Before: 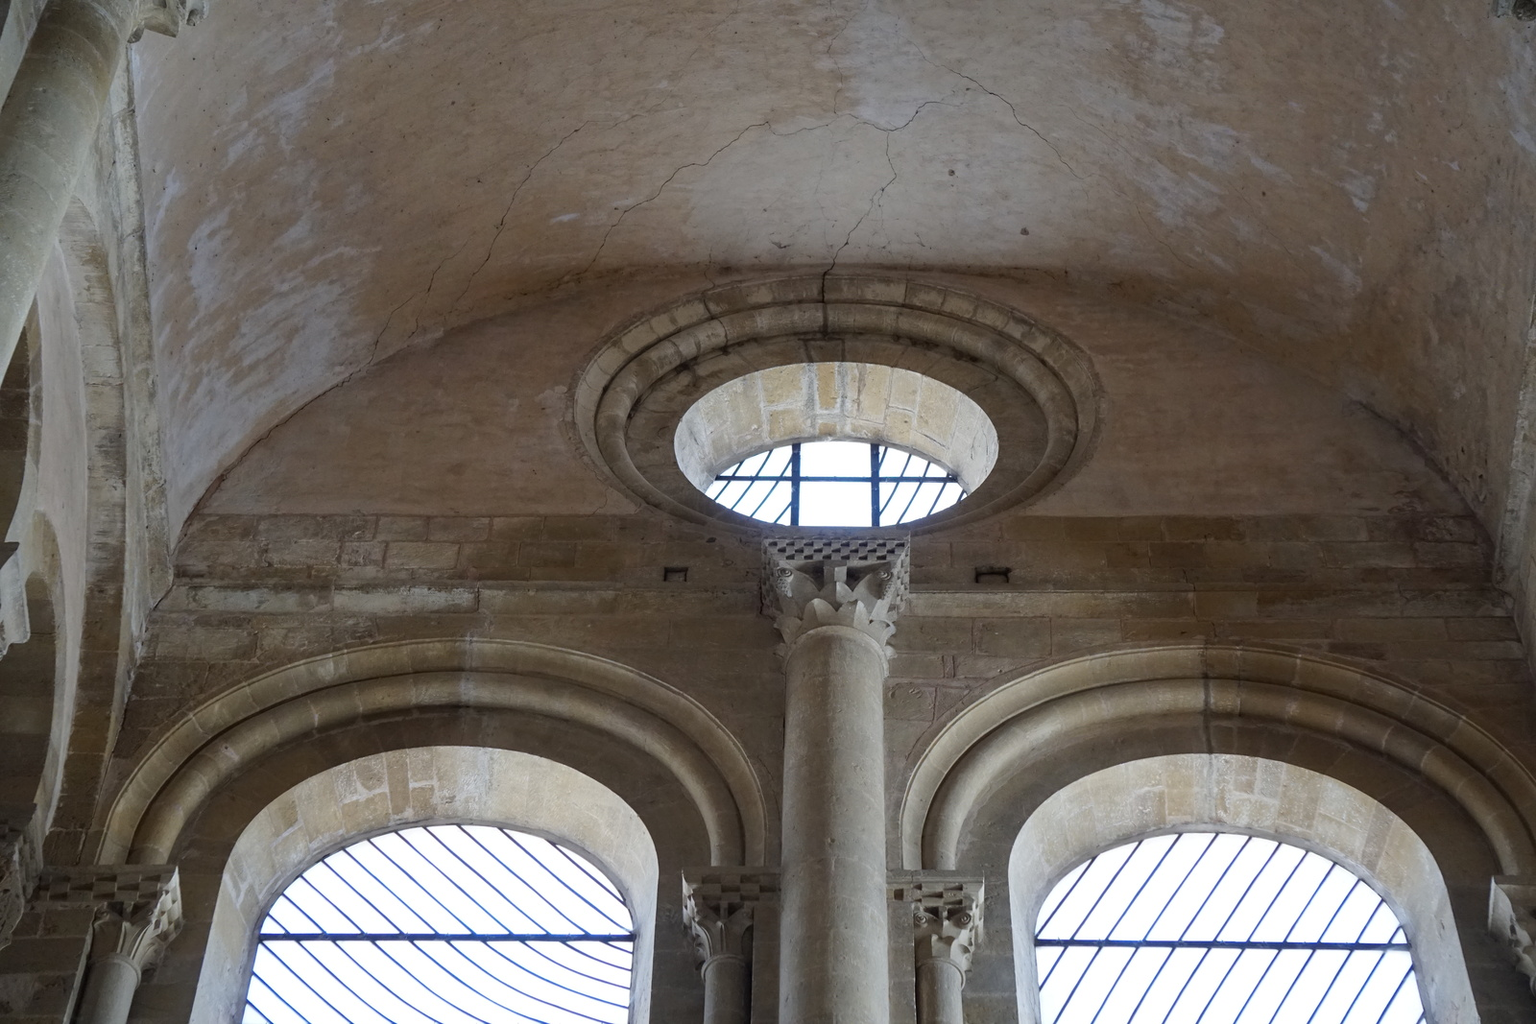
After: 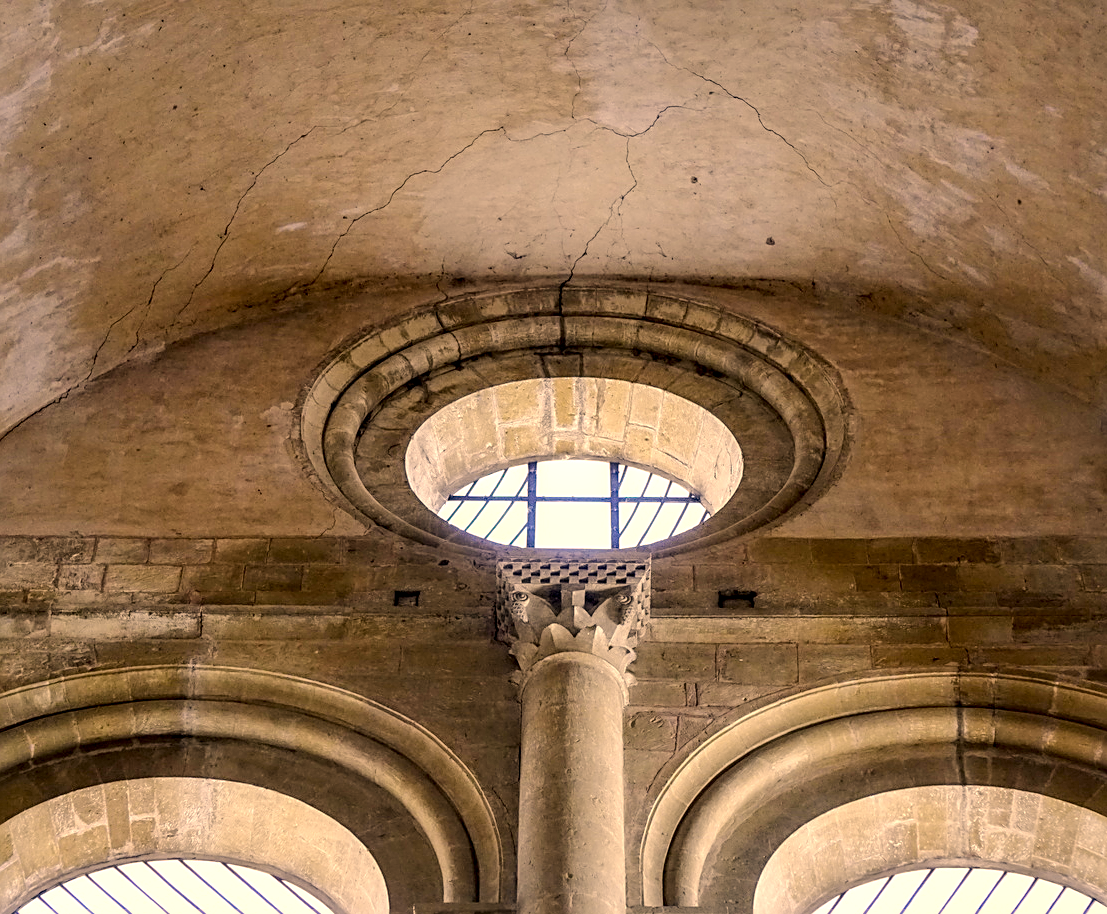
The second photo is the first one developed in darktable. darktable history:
contrast brightness saturation: contrast 0.073, brightness 0.074, saturation 0.176
exposure: exposure 0.203 EV, compensate highlight preservation false
color balance rgb: perceptual saturation grading › global saturation 20%, perceptual saturation grading › highlights -49.341%, perceptual saturation grading › shadows 24.957%
crop: left 18.603%, right 12.199%, bottom 14.314%
sharpen: on, module defaults
color correction: highlights a* 14.83, highlights b* 31.34
local contrast: highlights 18%, detail 187%
tone curve: curves: ch0 [(0, 0.026) (0.175, 0.178) (0.463, 0.502) (0.796, 0.764) (1, 0.961)]; ch1 [(0, 0) (0.437, 0.398) (0.469, 0.472) (0.505, 0.504) (0.553, 0.552) (1, 1)]; ch2 [(0, 0) (0.505, 0.495) (0.579, 0.579) (1, 1)], color space Lab, independent channels, preserve colors none
